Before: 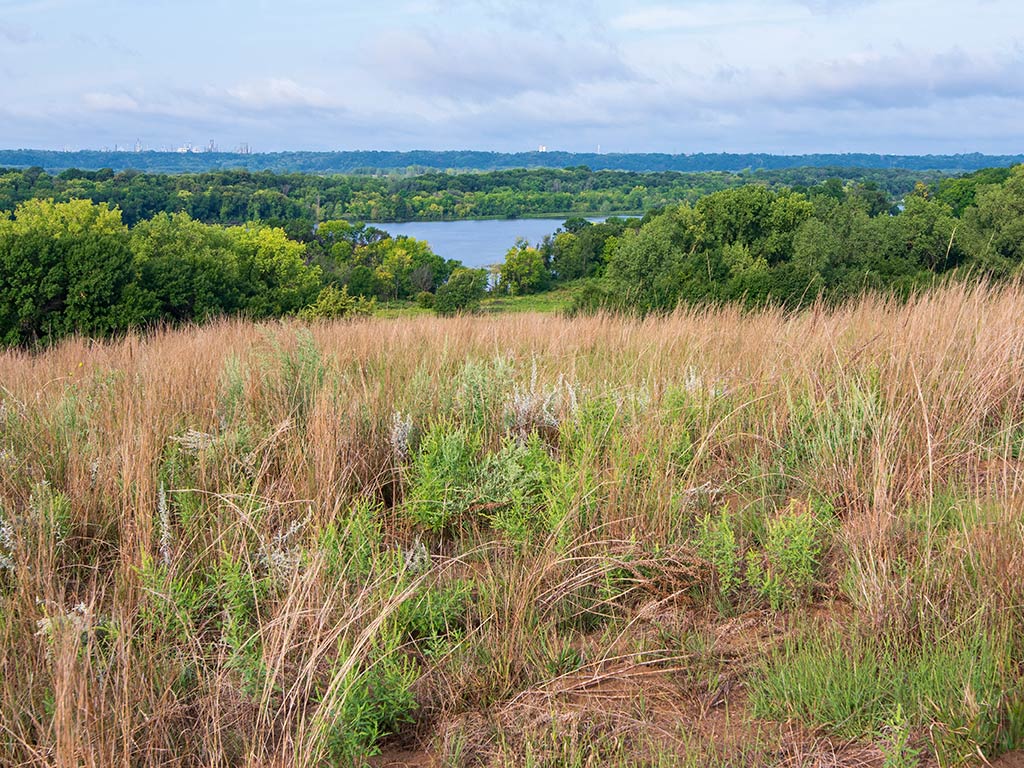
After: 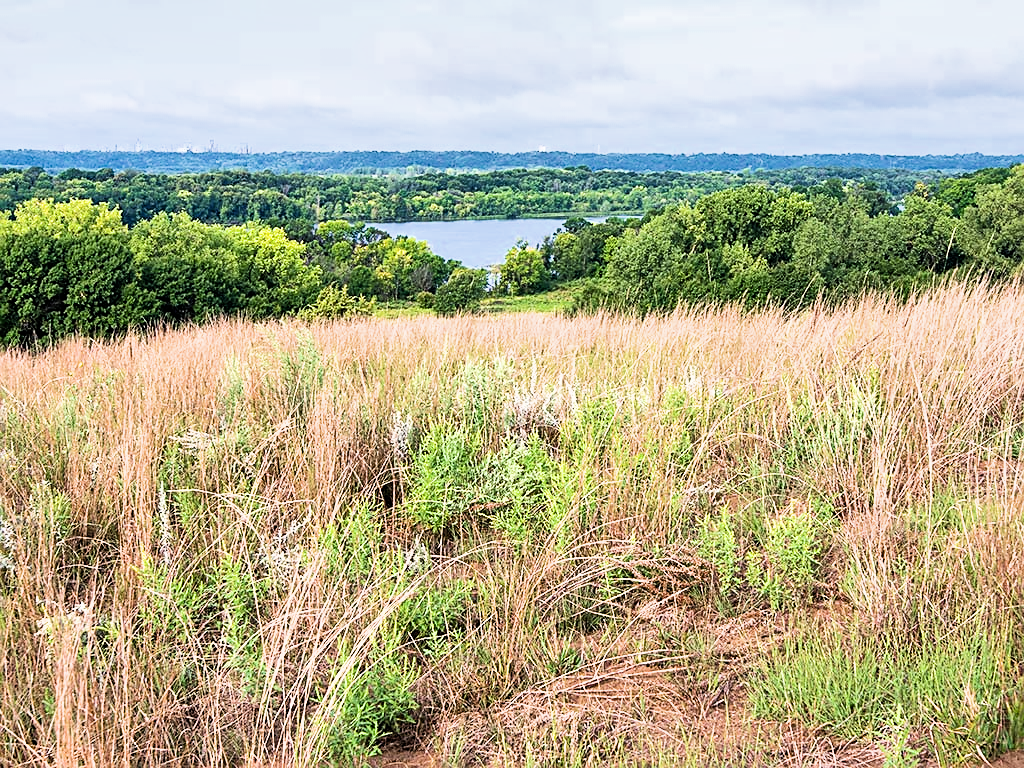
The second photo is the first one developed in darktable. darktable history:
shadows and highlights: highlights color adjustment 0%, low approximation 0.01, soften with gaussian
filmic rgb: black relative exposure -16 EV, white relative exposure 6.29 EV, hardness 5.1, contrast 1.35
sharpen: on, module defaults
exposure: black level correction 0, exposure 1.1 EV, compensate highlight preservation false
